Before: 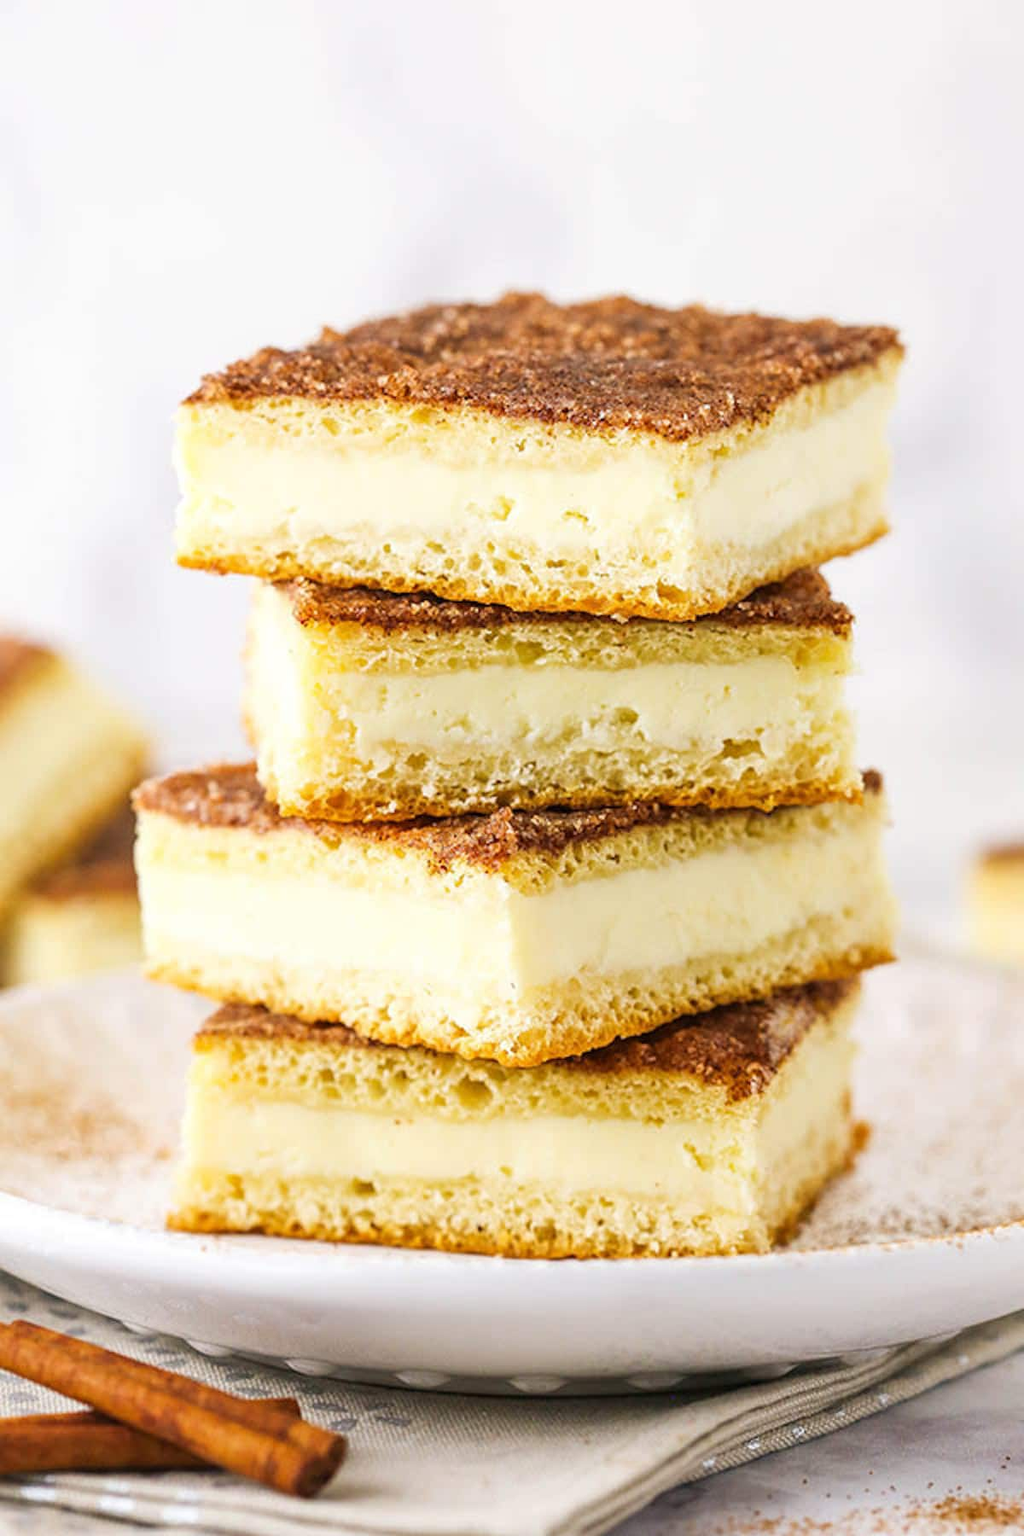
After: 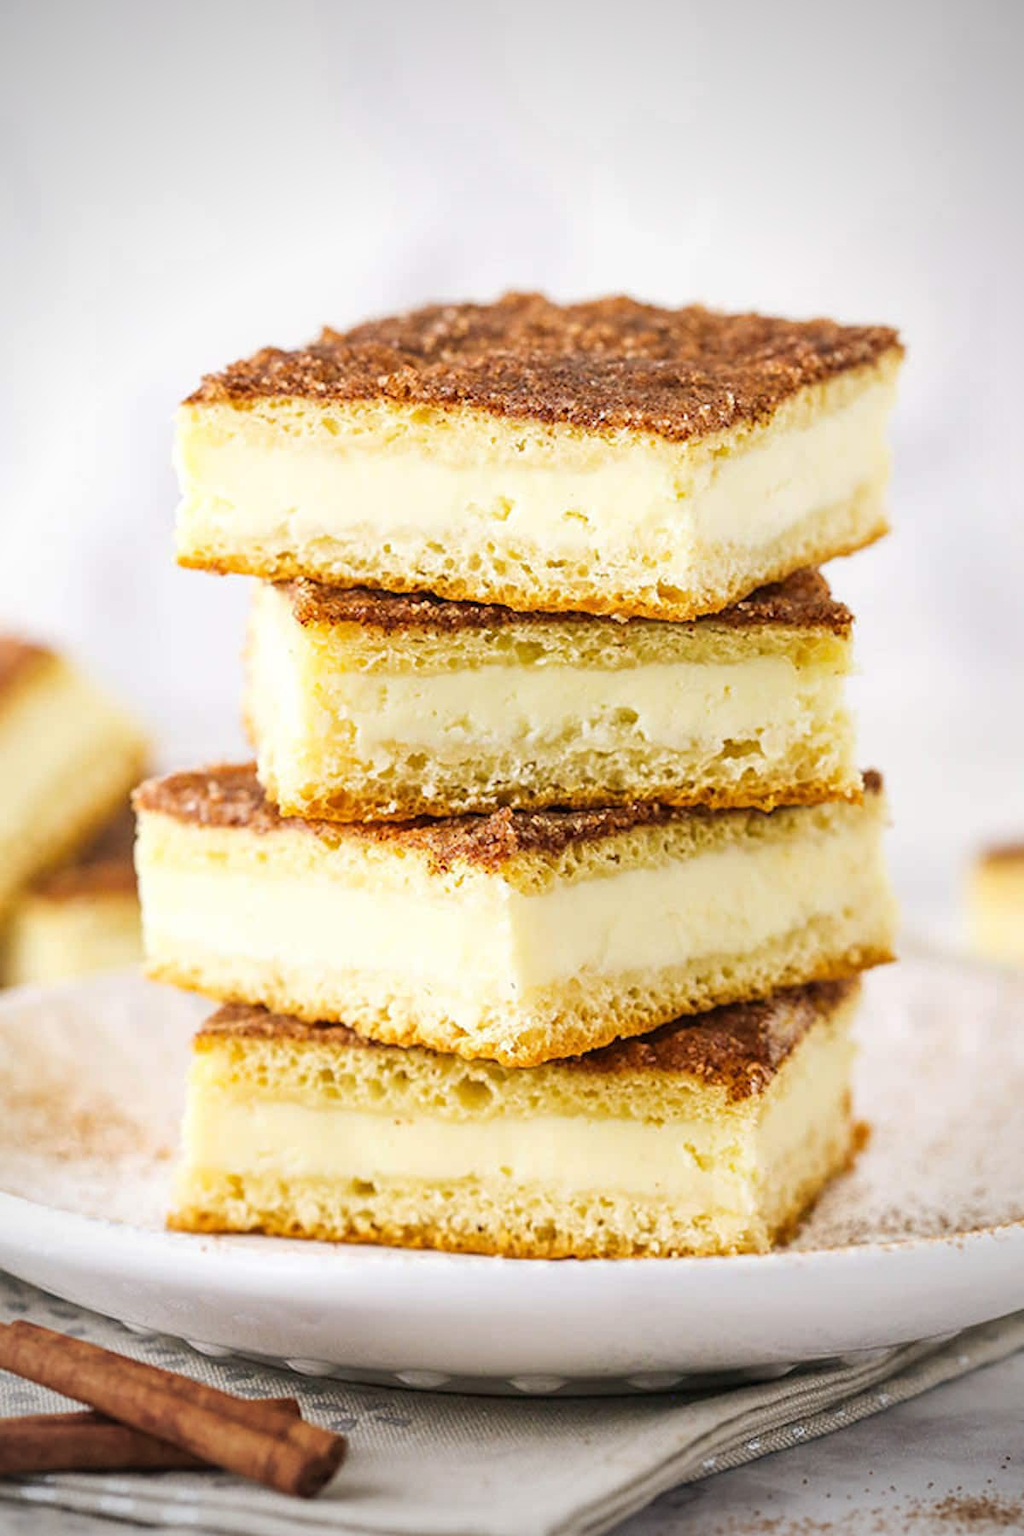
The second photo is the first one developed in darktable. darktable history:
vignetting: fall-off start 71.56%, unbound false
